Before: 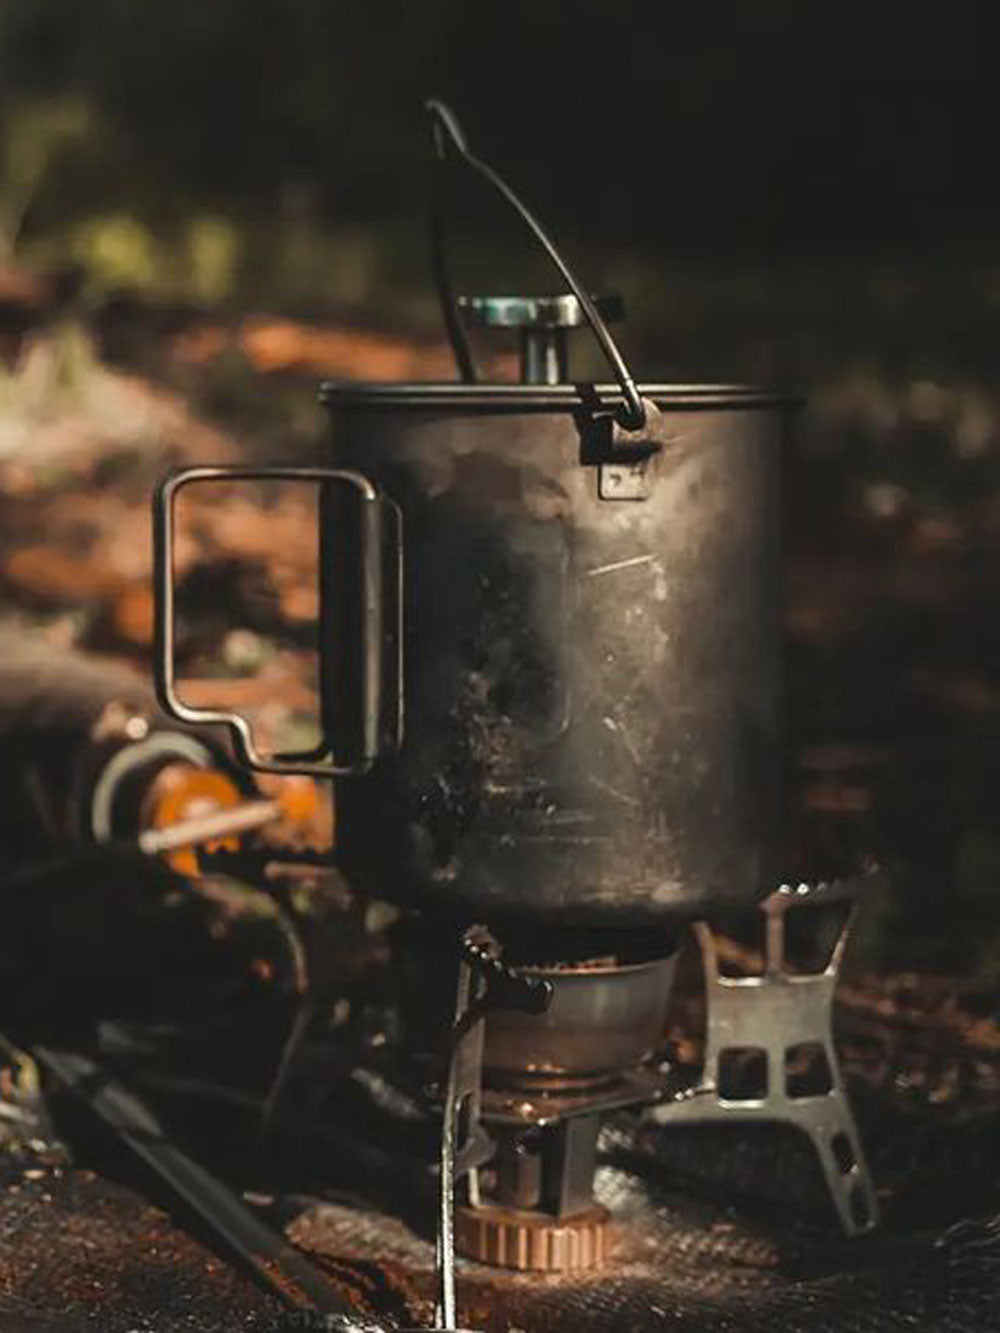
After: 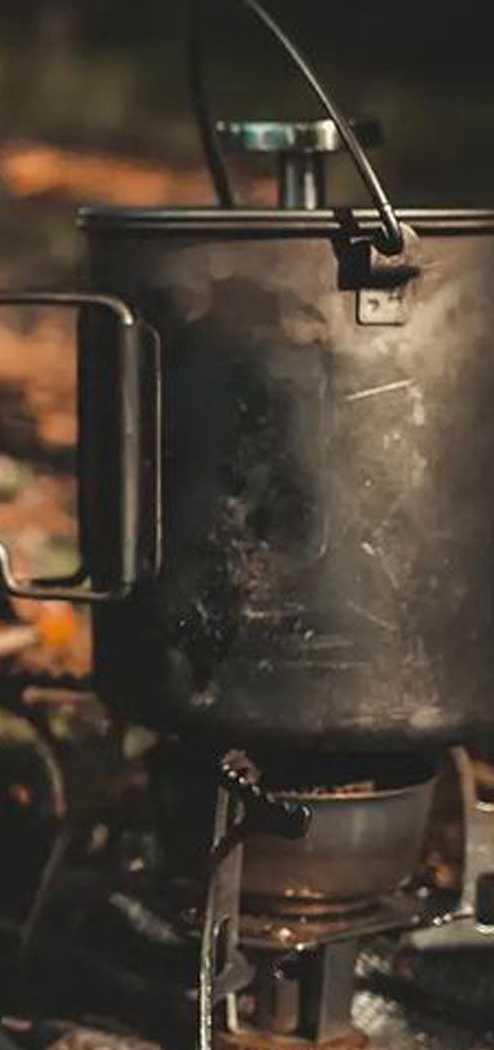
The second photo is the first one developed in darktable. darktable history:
shadows and highlights: shadows 24.82, highlights -25.26
crop and rotate: angle 0.016°, left 24.3%, top 13.155%, right 26.225%, bottom 8.049%
